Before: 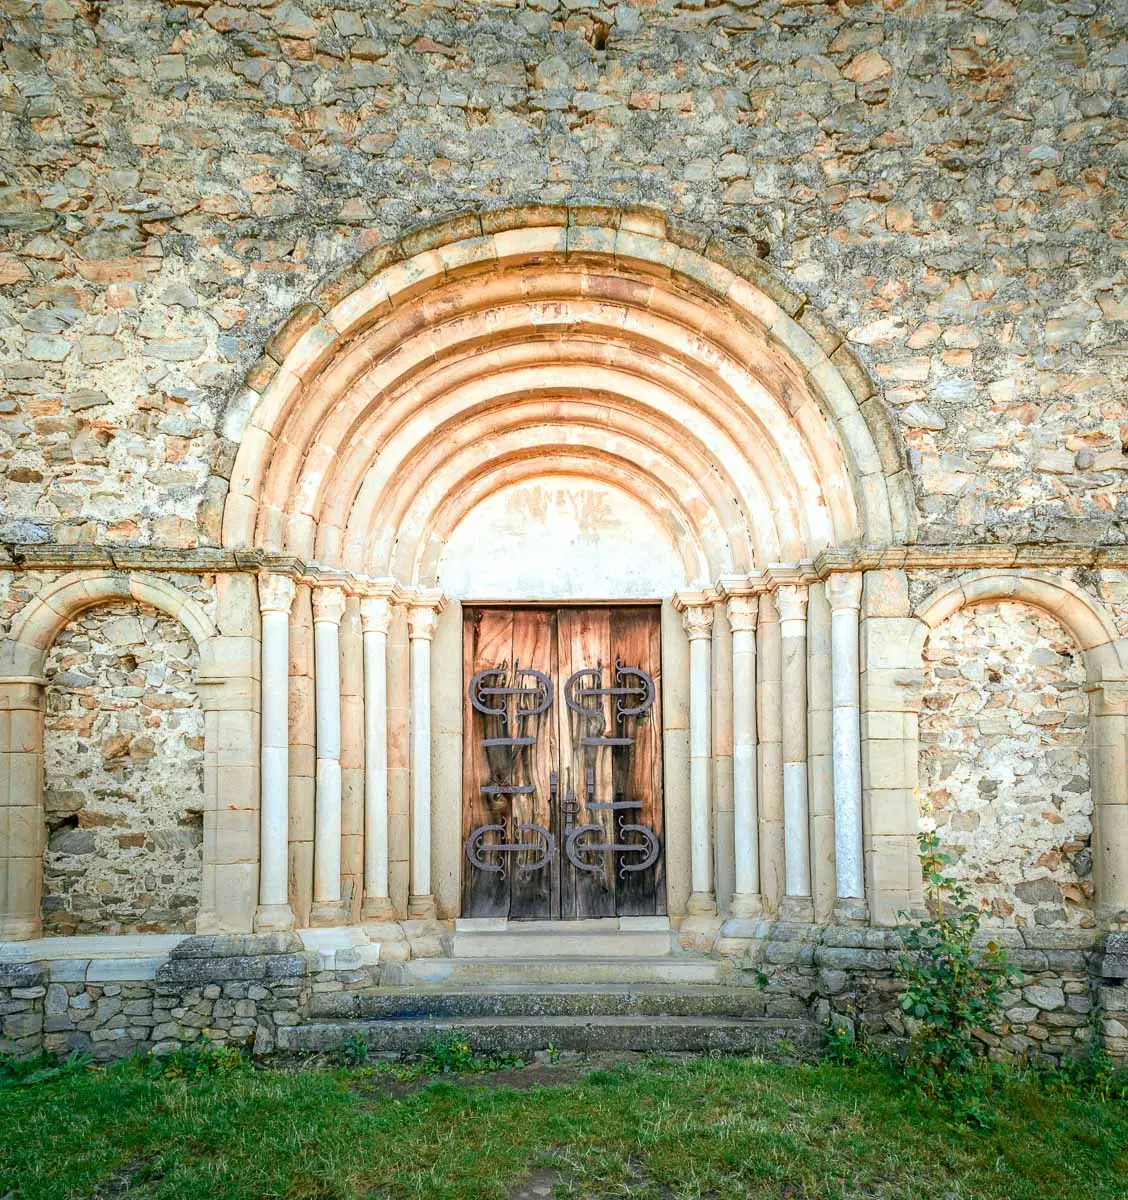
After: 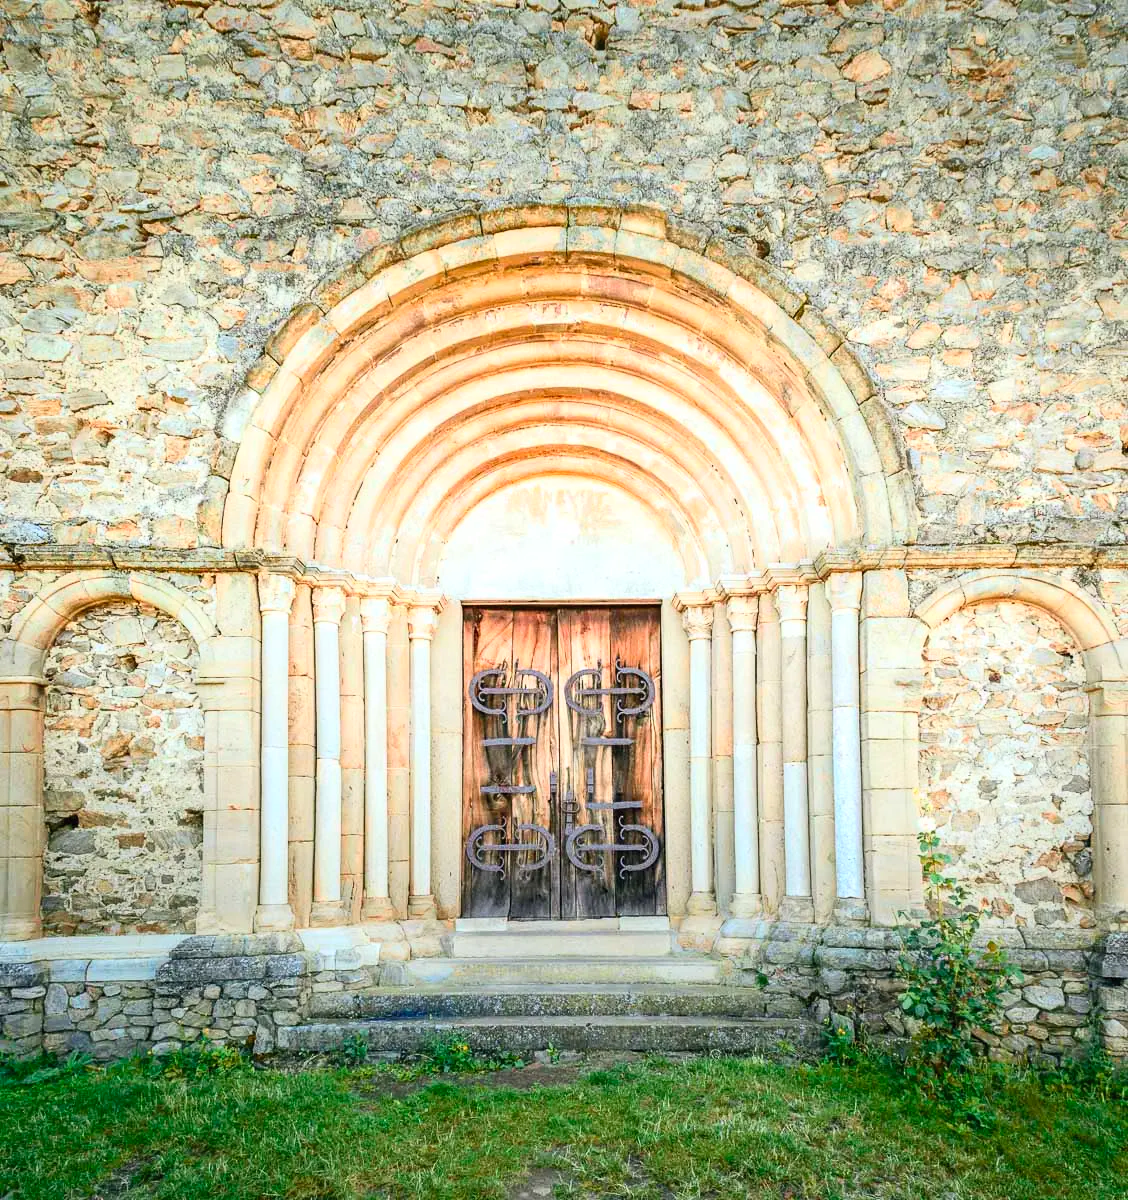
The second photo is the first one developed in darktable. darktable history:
contrast brightness saturation: contrast 0.203, brightness 0.161, saturation 0.226
